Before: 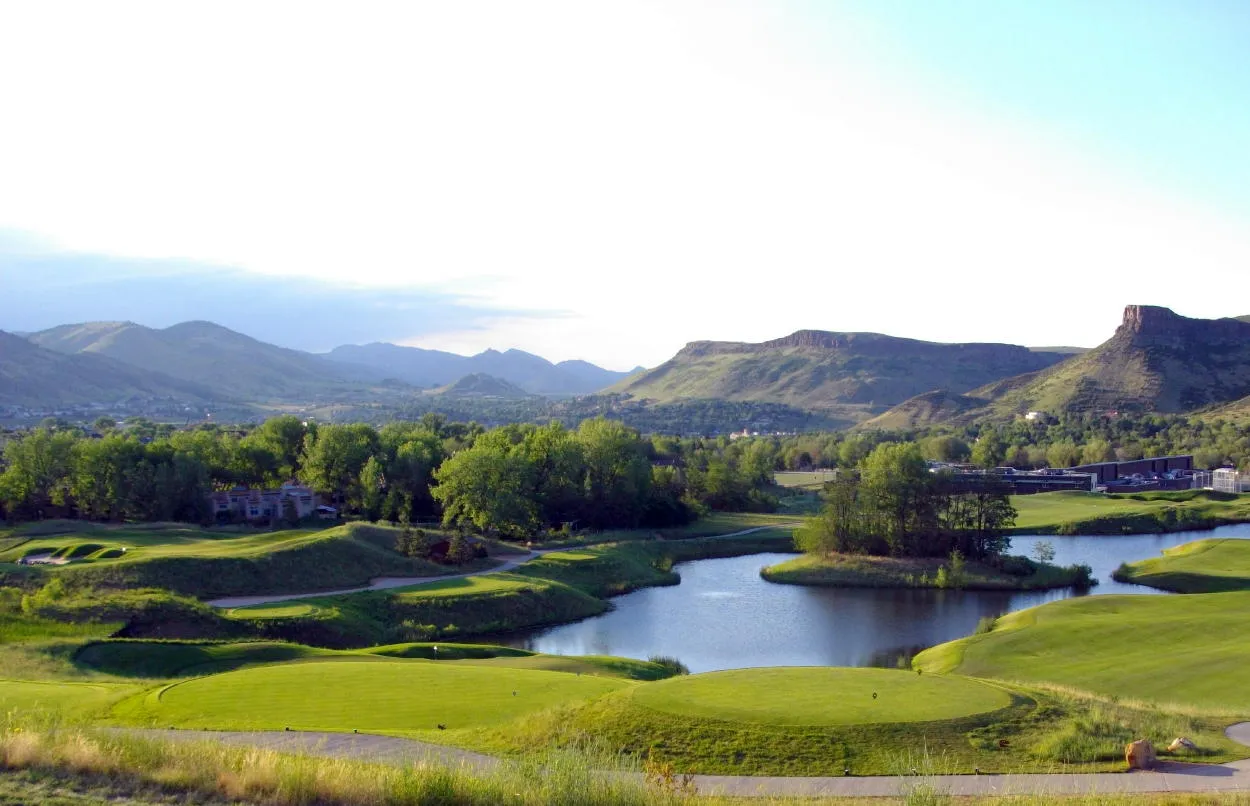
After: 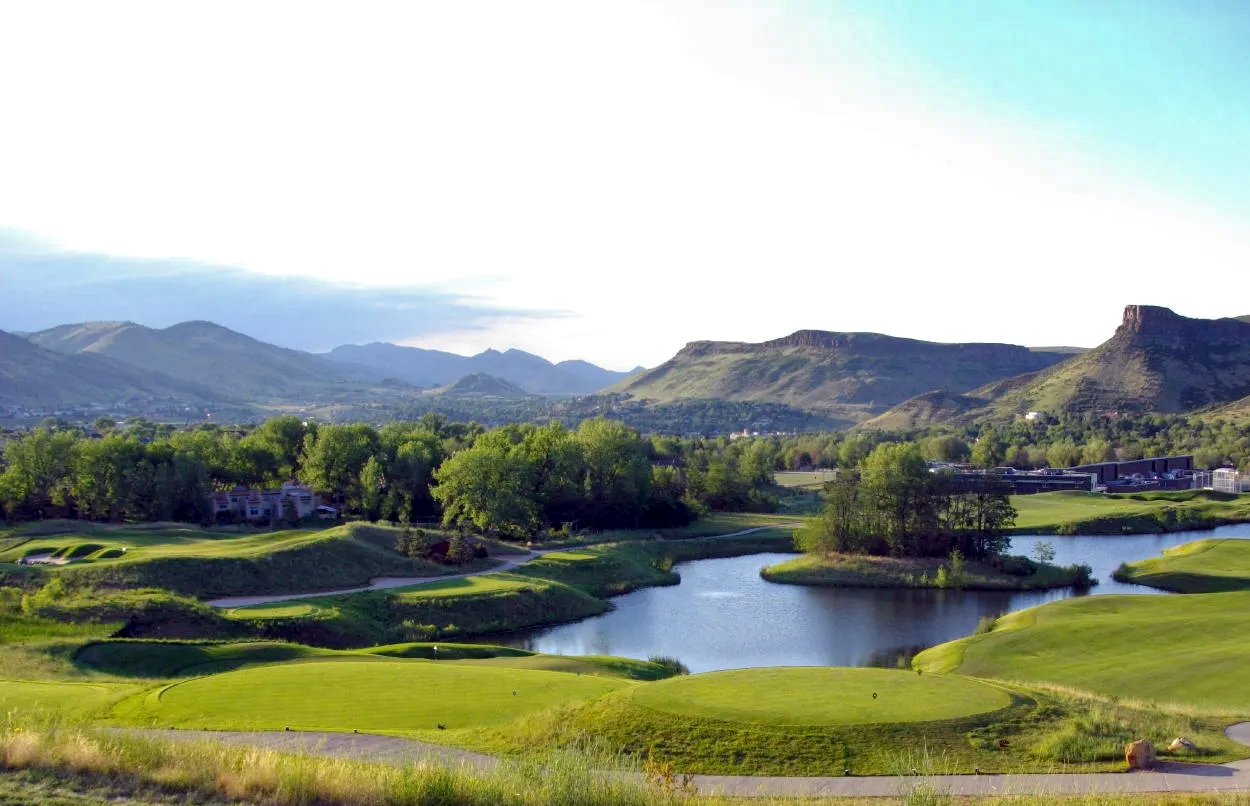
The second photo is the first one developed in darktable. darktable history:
local contrast: highlights 100%, shadows 100%, detail 120%, midtone range 0.2
shadows and highlights: soften with gaussian
